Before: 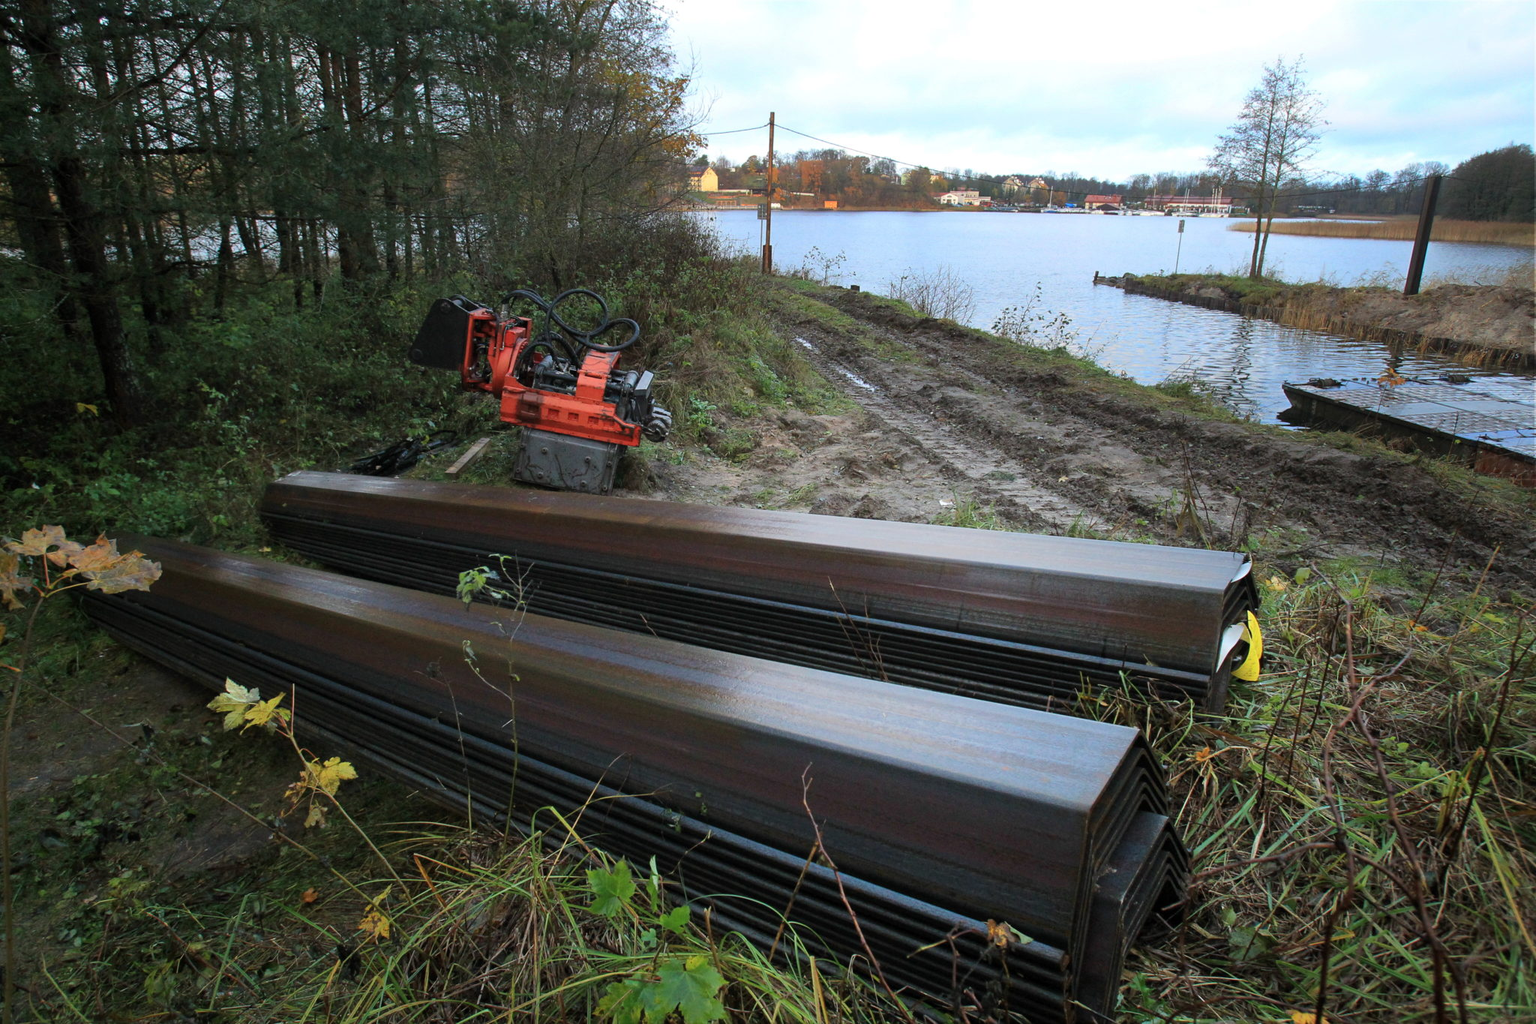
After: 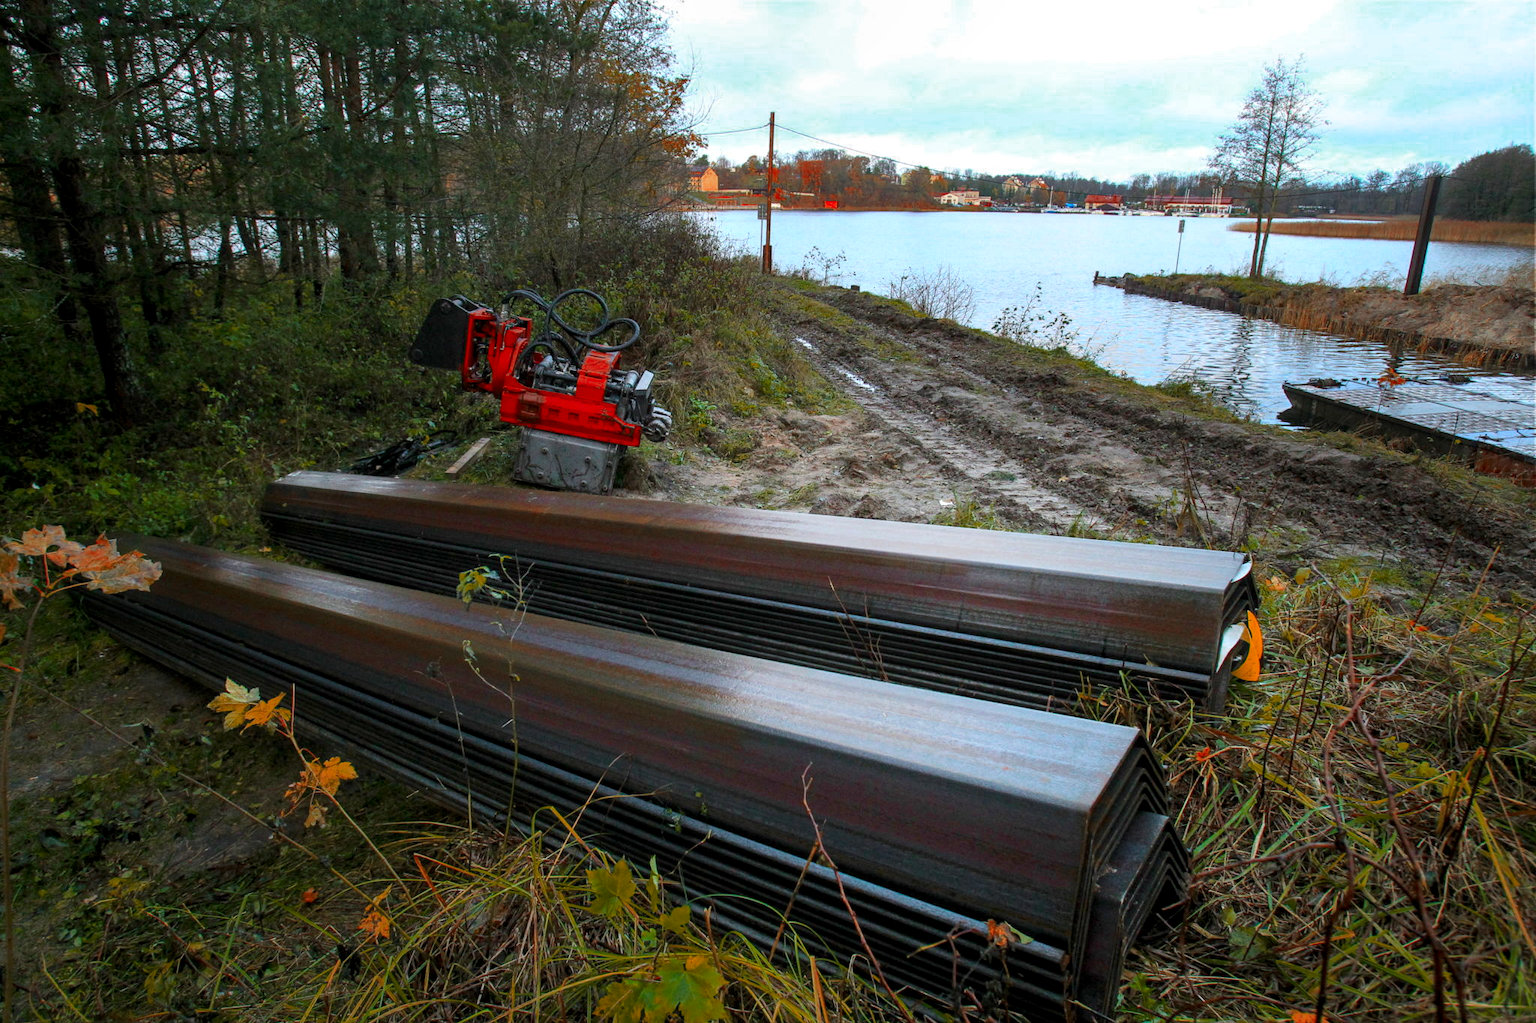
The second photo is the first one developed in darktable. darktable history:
local contrast: detail 130%
color balance rgb: linear chroma grading › global chroma 15%, perceptual saturation grading › global saturation 30%
color zones: curves: ch0 [(0, 0.299) (0.25, 0.383) (0.456, 0.352) (0.736, 0.571)]; ch1 [(0, 0.63) (0.151, 0.568) (0.254, 0.416) (0.47, 0.558) (0.732, 0.37) (0.909, 0.492)]; ch2 [(0.004, 0.604) (0.158, 0.443) (0.257, 0.403) (0.761, 0.468)]
